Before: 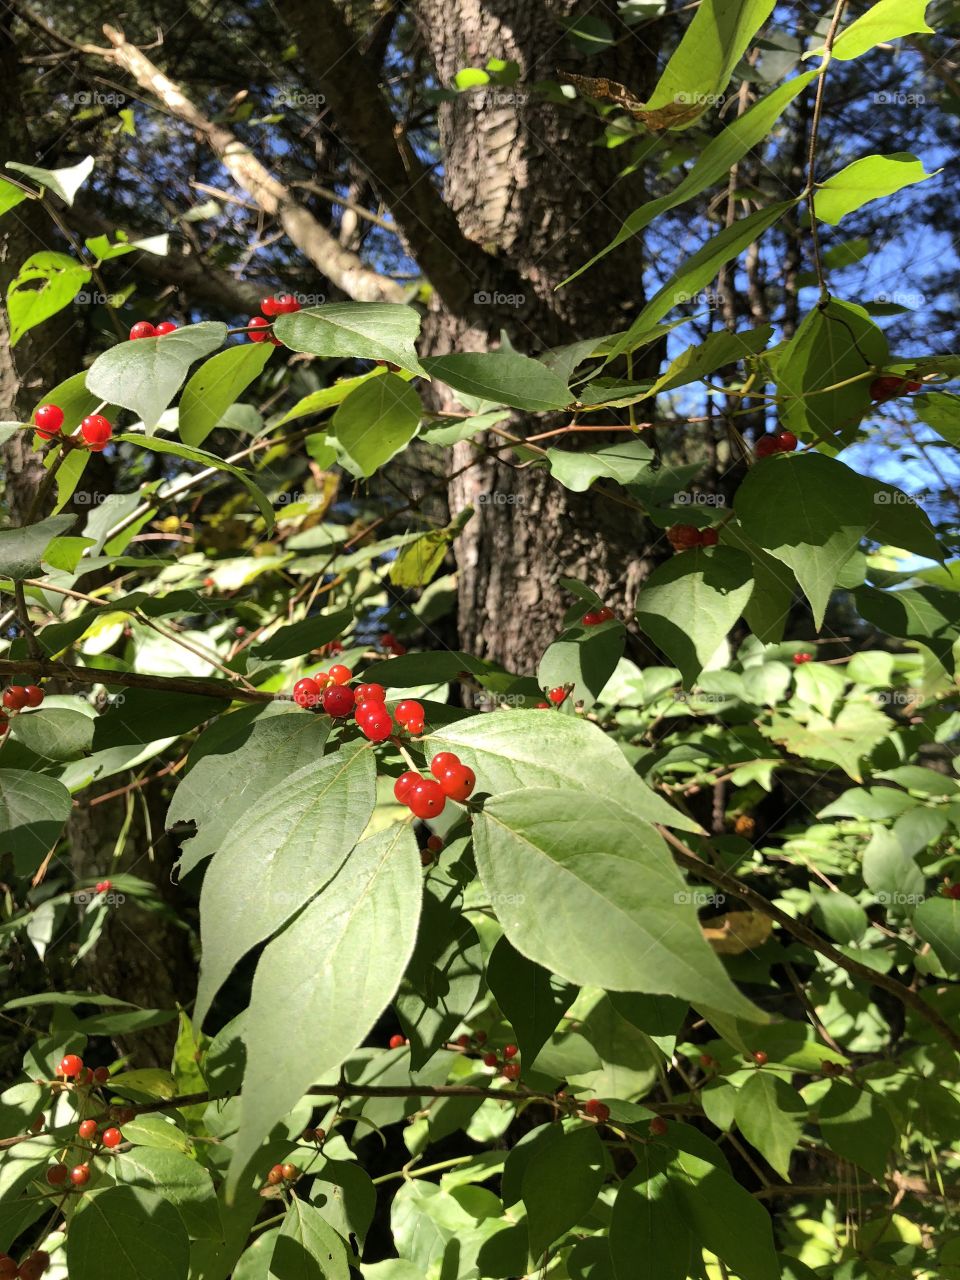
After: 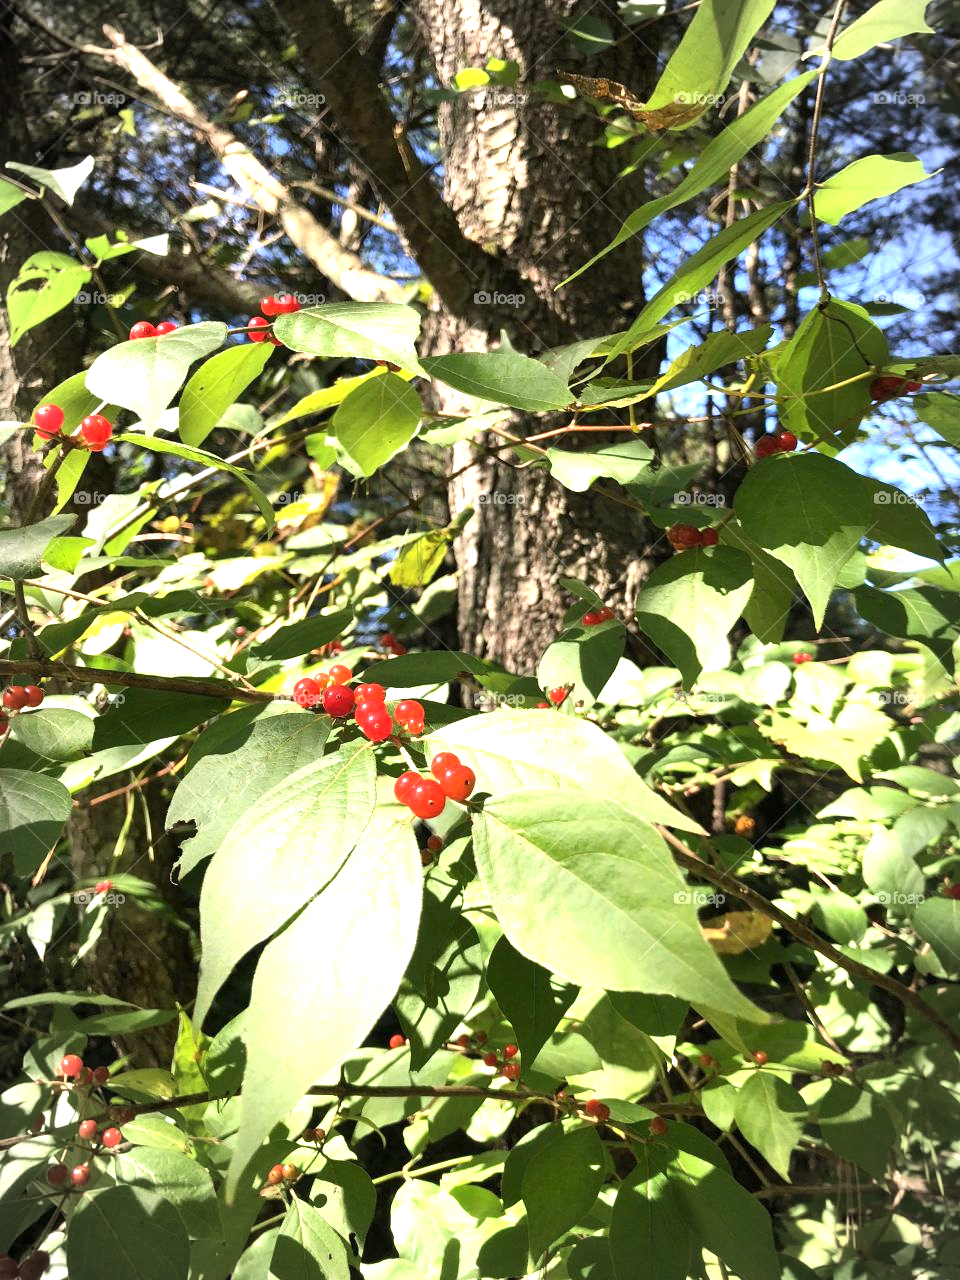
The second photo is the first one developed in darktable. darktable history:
vignetting: fall-off start 87.35%, automatic ratio true
exposure: black level correction 0, exposure 1.199 EV, compensate exposure bias true, compensate highlight preservation false
tone equalizer: mask exposure compensation -0.498 EV
